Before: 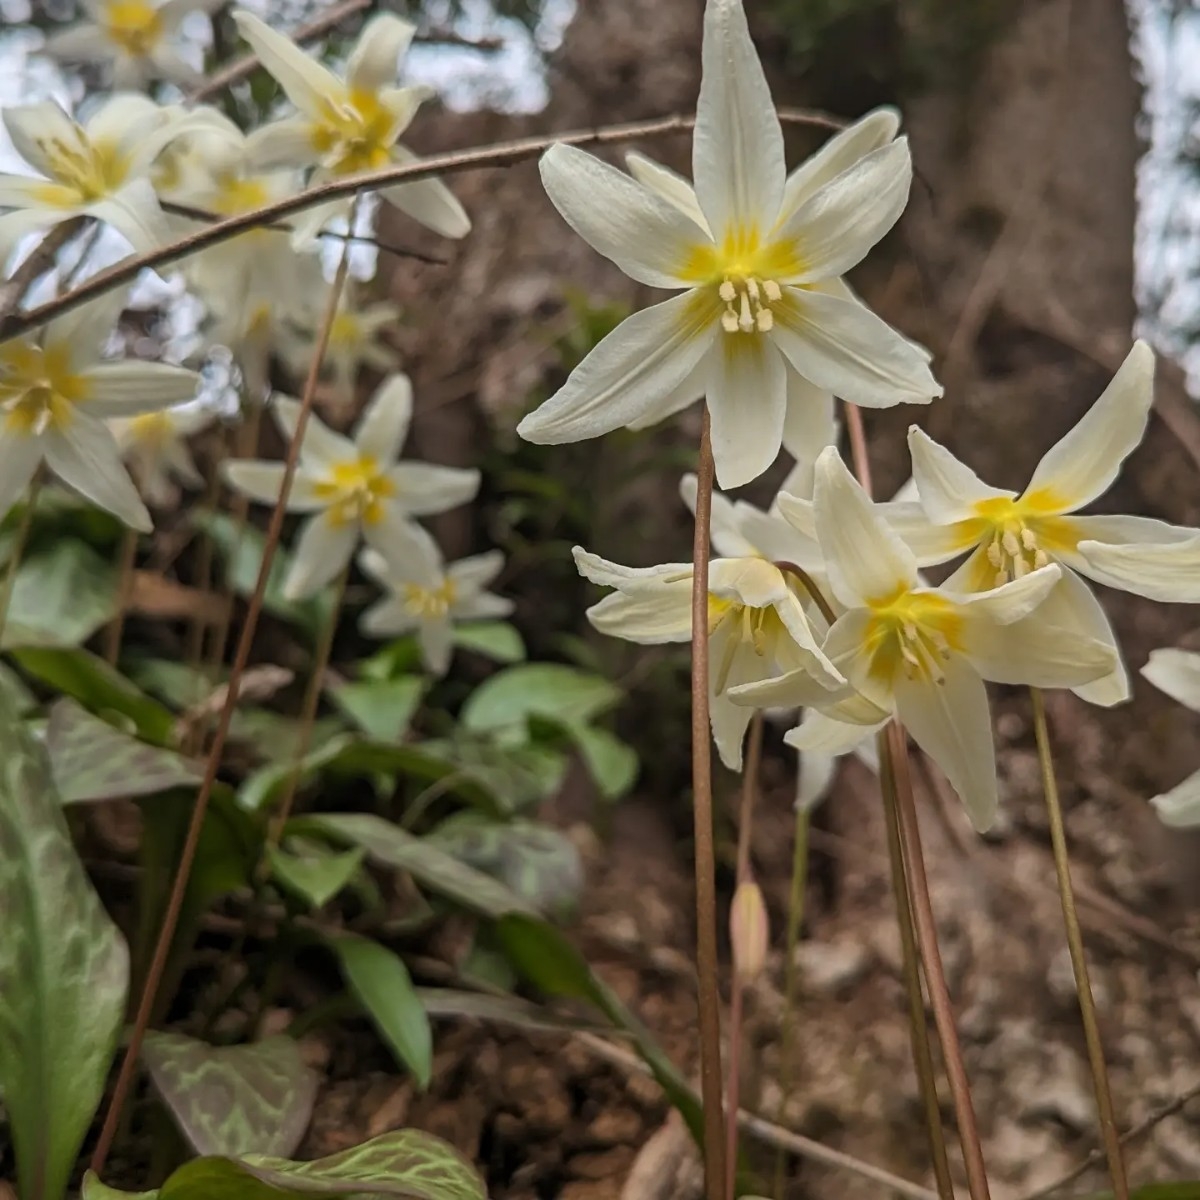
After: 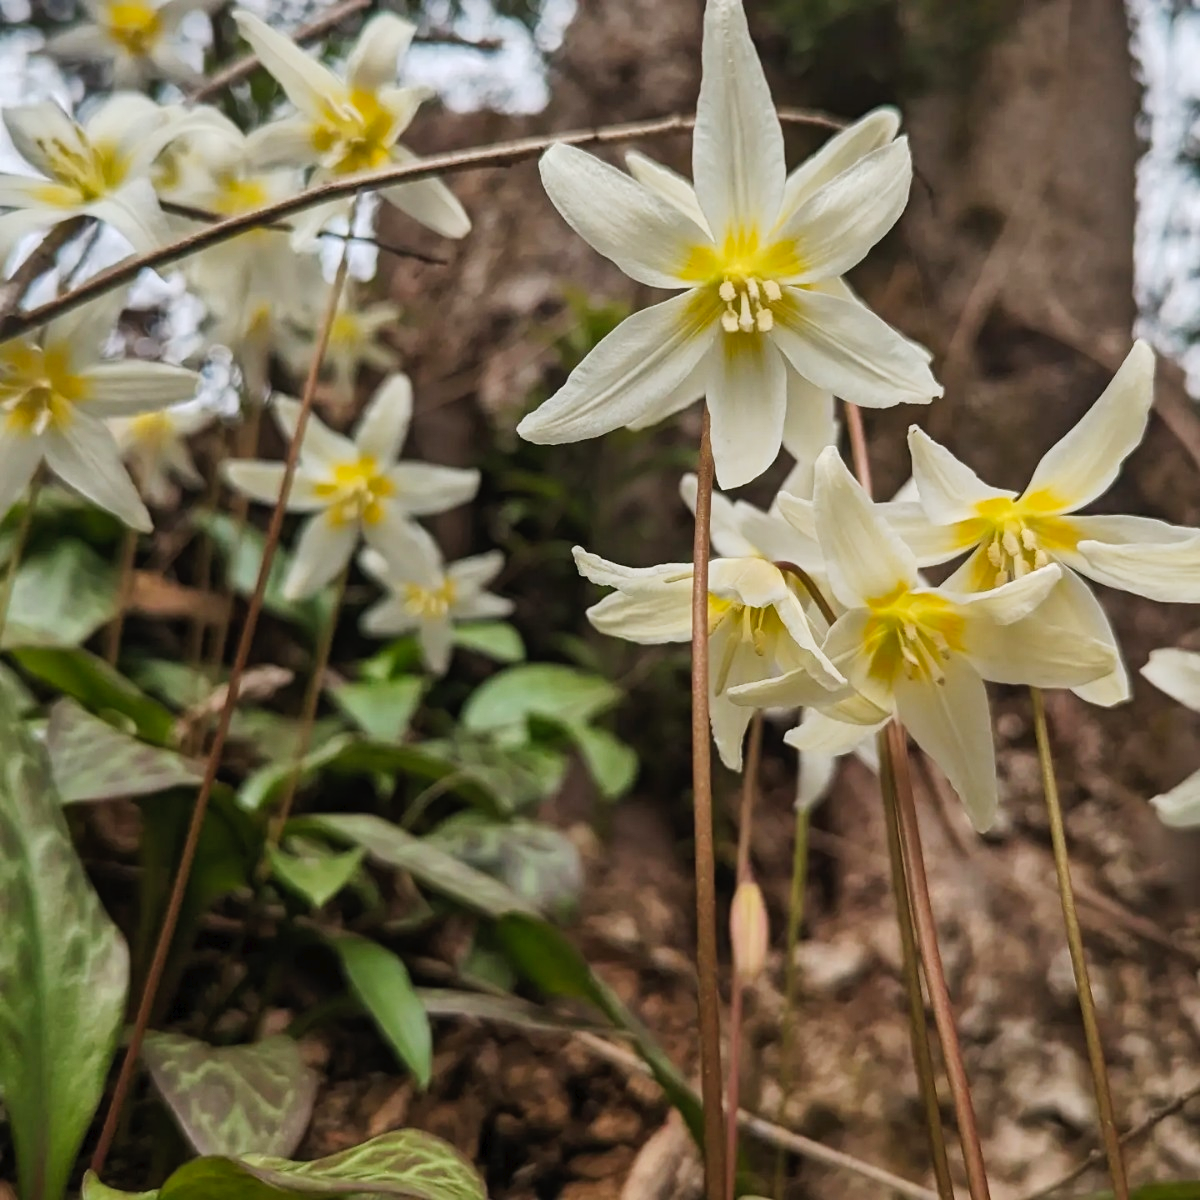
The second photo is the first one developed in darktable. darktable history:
tone curve: curves: ch0 [(0, 0) (0.003, 0.014) (0.011, 0.019) (0.025, 0.026) (0.044, 0.037) (0.069, 0.053) (0.1, 0.083) (0.136, 0.121) (0.177, 0.163) (0.224, 0.22) (0.277, 0.281) (0.335, 0.354) (0.399, 0.436) (0.468, 0.526) (0.543, 0.612) (0.623, 0.706) (0.709, 0.79) (0.801, 0.858) (0.898, 0.925) (1, 1)], preserve colors none
shadows and highlights: shadows 30.6, highlights -62.77, soften with gaussian
